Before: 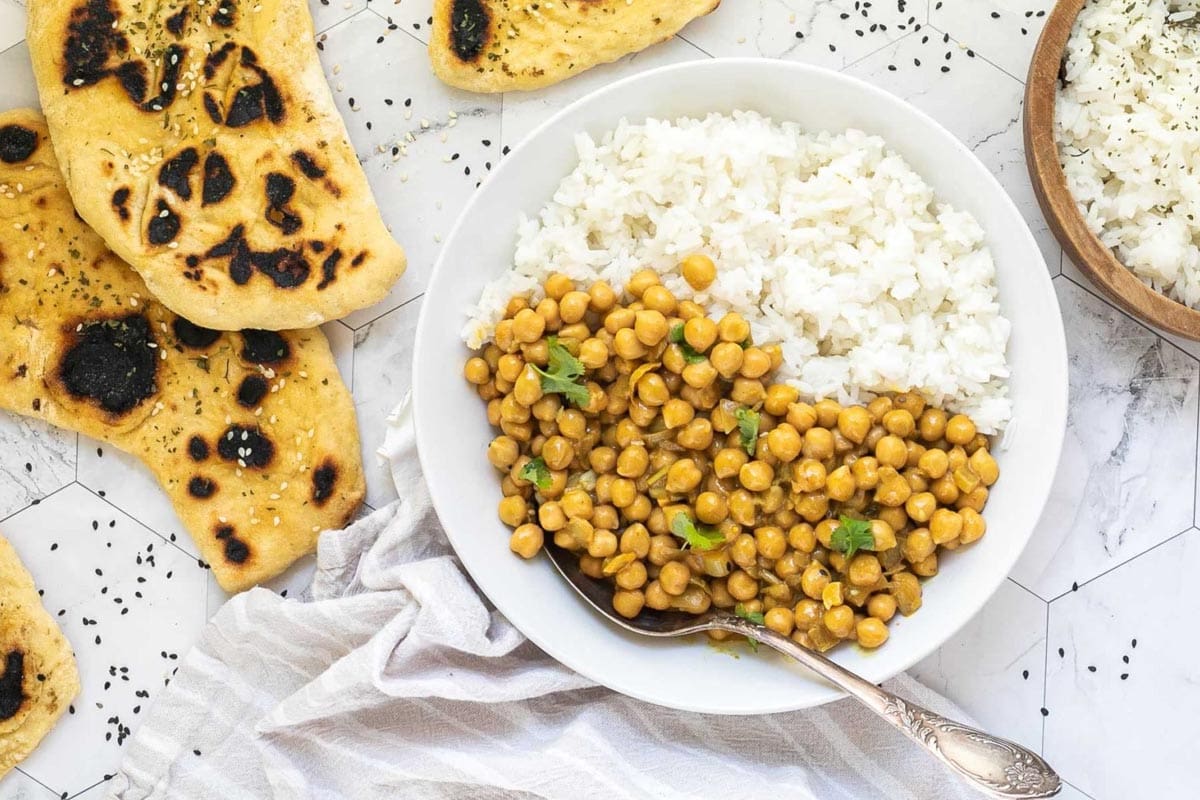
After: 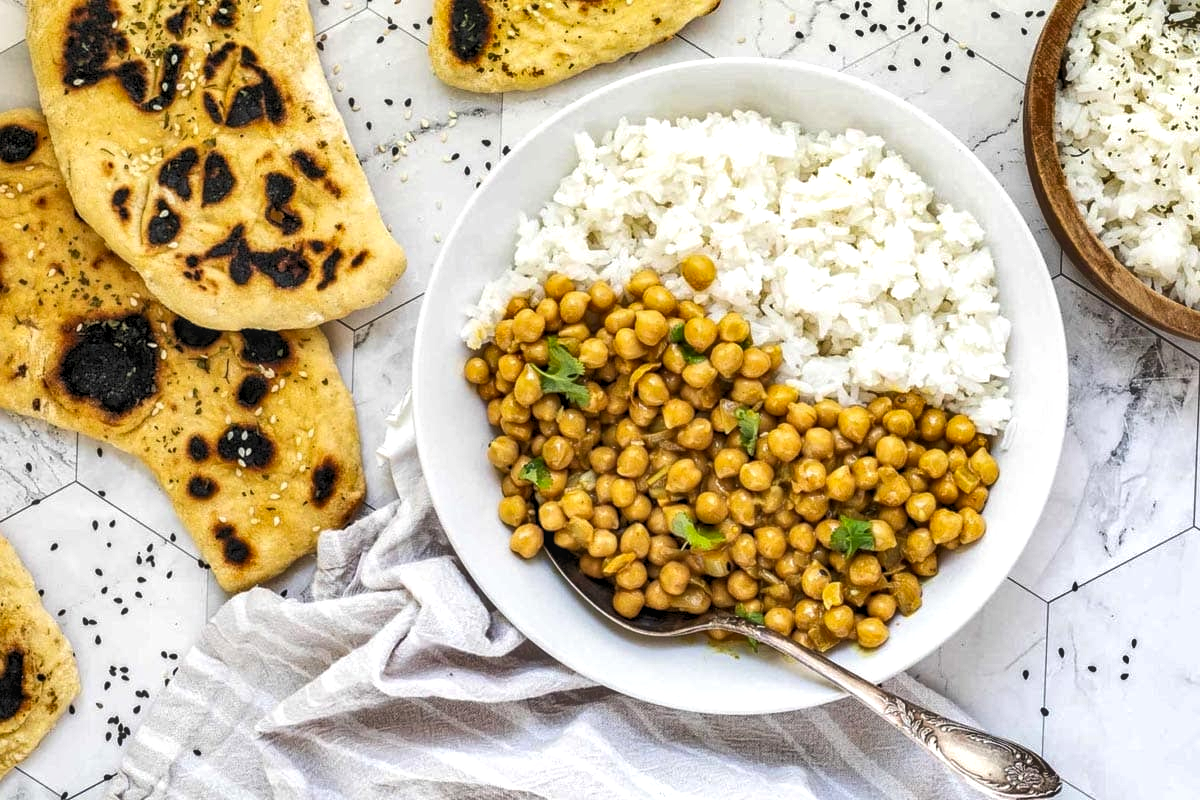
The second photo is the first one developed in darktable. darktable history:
local contrast: on, module defaults
shadows and highlights: low approximation 0.01, soften with gaussian
levels: levels [0.073, 0.497, 0.972]
